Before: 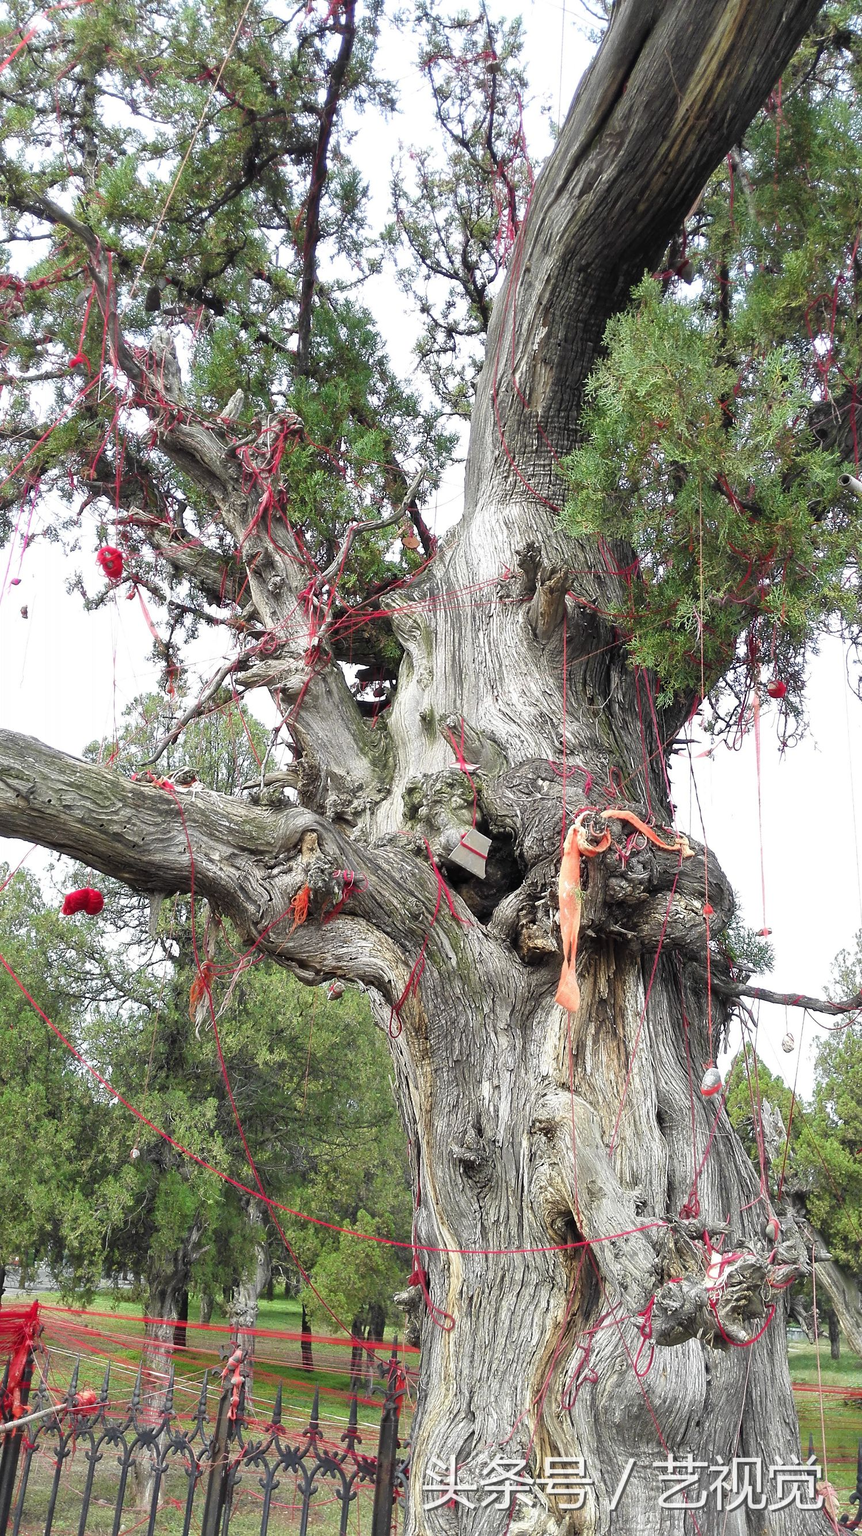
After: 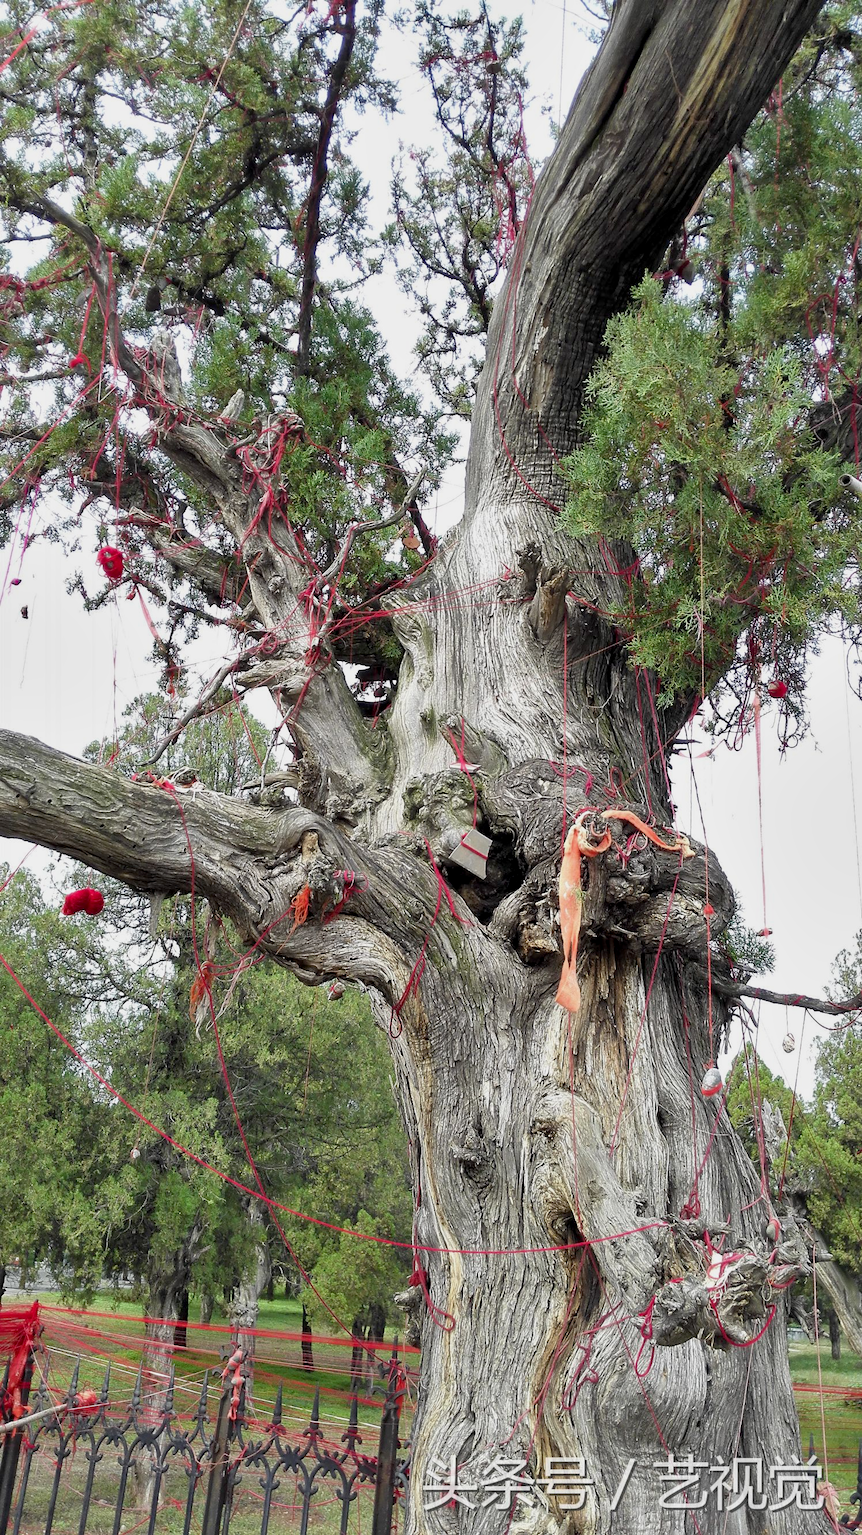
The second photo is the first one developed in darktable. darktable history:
shadows and highlights: soften with gaussian
exposure: black level correction 0.006, exposure -0.219 EV, compensate highlight preservation false
